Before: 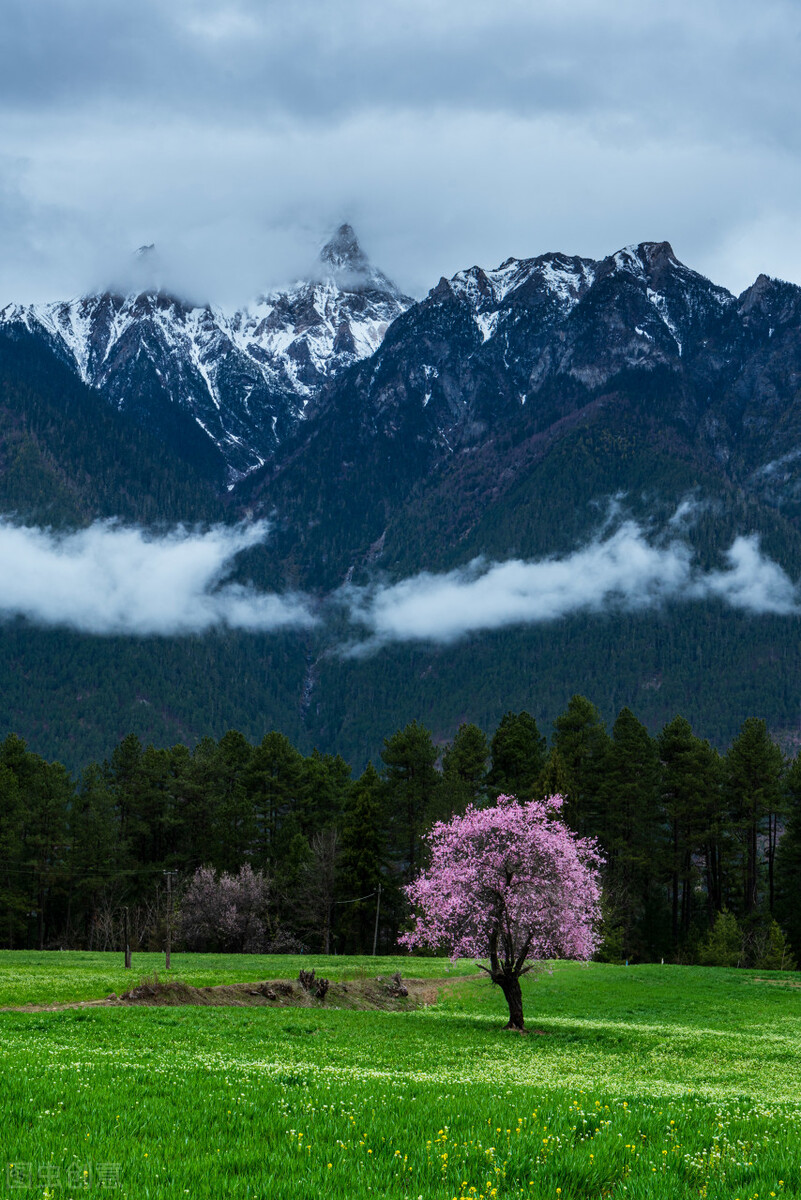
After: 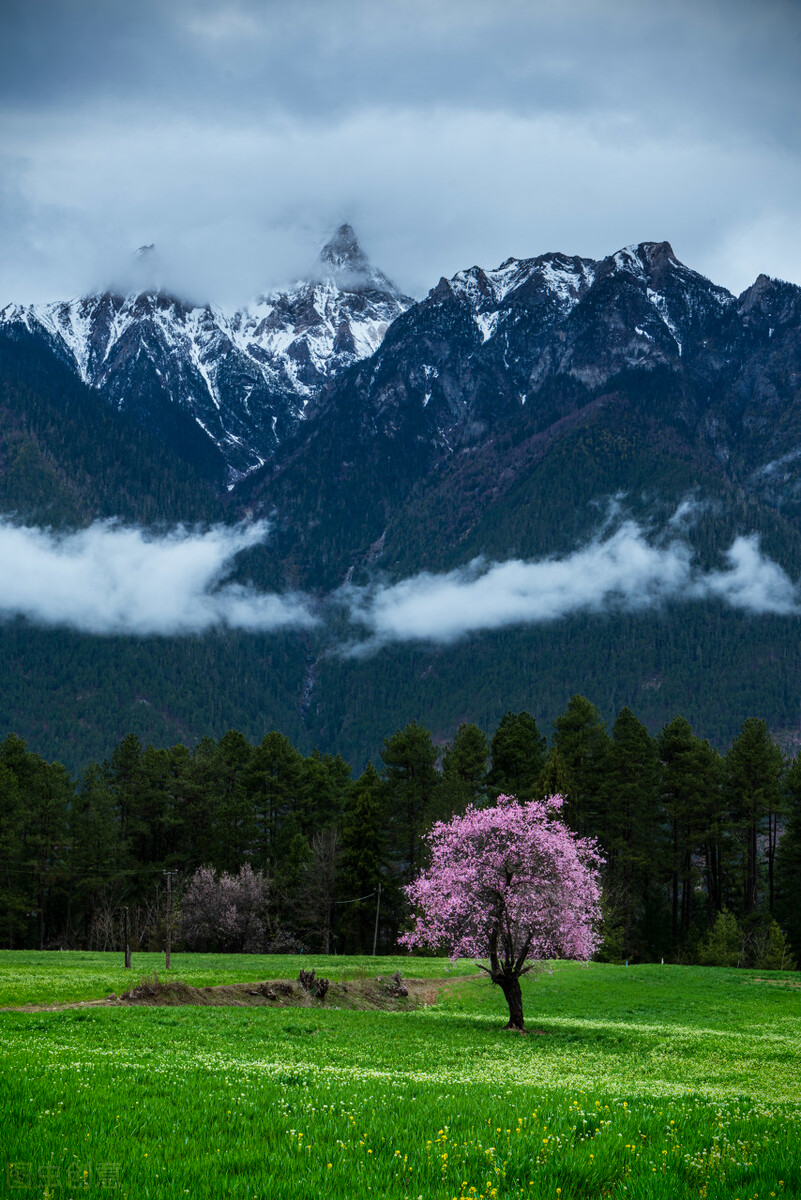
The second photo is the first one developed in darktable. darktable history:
vignetting: fall-off radius 61.07%, brightness -0.986, saturation 0.492, dithering 16-bit output
